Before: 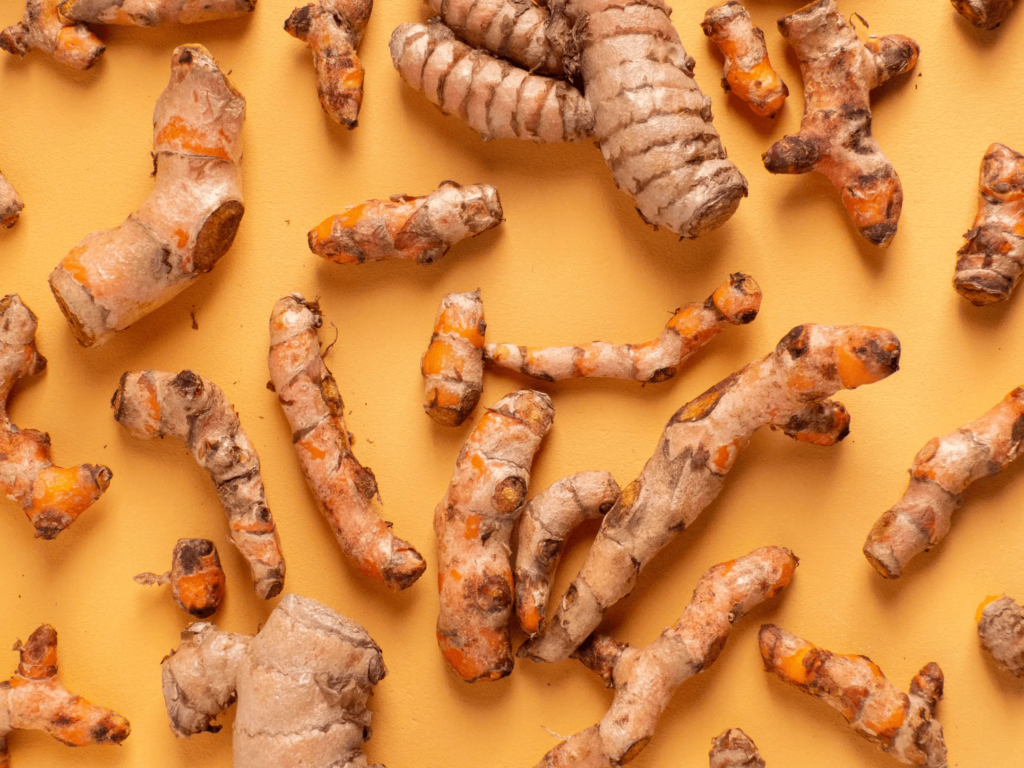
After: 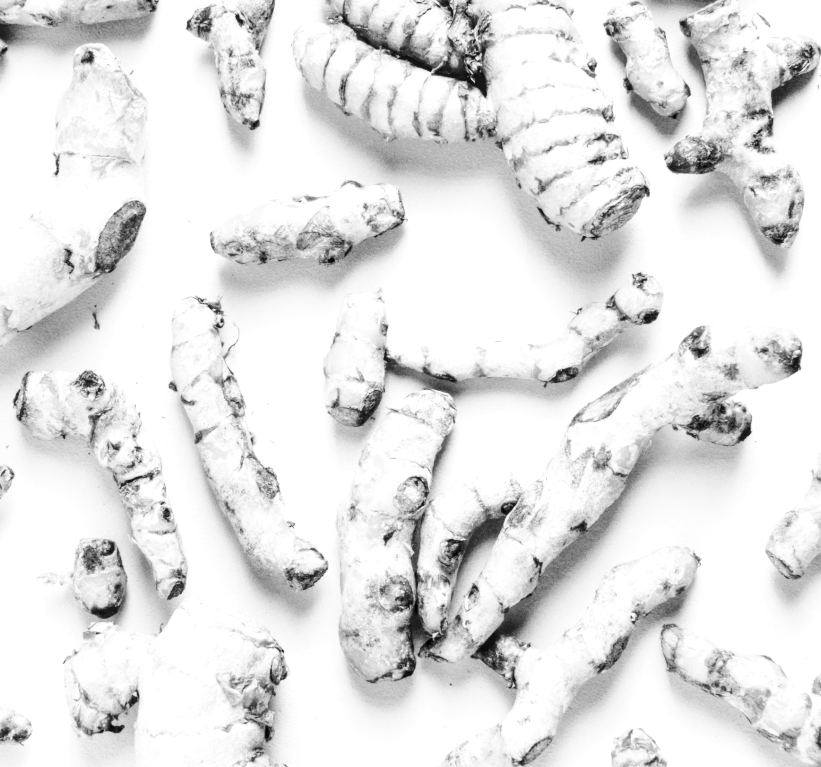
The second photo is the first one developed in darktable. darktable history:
exposure: black level correction 0, exposure 1.2 EV, compensate exposure bias true, compensate highlight preservation false
local contrast: detail 130%
crop and rotate: left 9.597%, right 10.195%
contrast brightness saturation: contrast 0.39, brightness 0.1
monochrome: on, module defaults
tone curve: curves: ch0 [(0.003, 0) (0.066, 0.031) (0.163, 0.112) (0.264, 0.238) (0.395, 0.408) (0.517, 0.56) (0.684, 0.734) (0.791, 0.814) (1, 1)]; ch1 [(0, 0) (0.164, 0.115) (0.337, 0.332) (0.39, 0.398) (0.464, 0.461) (0.501, 0.5) (0.507, 0.5) (0.534, 0.532) (0.577, 0.59) (0.652, 0.681) (0.733, 0.749) (0.811, 0.796) (1, 1)]; ch2 [(0, 0) (0.337, 0.382) (0.464, 0.476) (0.501, 0.5) (0.527, 0.54) (0.551, 0.565) (0.6, 0.59) (0.687, 0.675) (1, 1)], color space Lab, independent channels, preserve colors none
white balance: red 1, blue 1
color contrast: blue-yellow contrast 0.62
